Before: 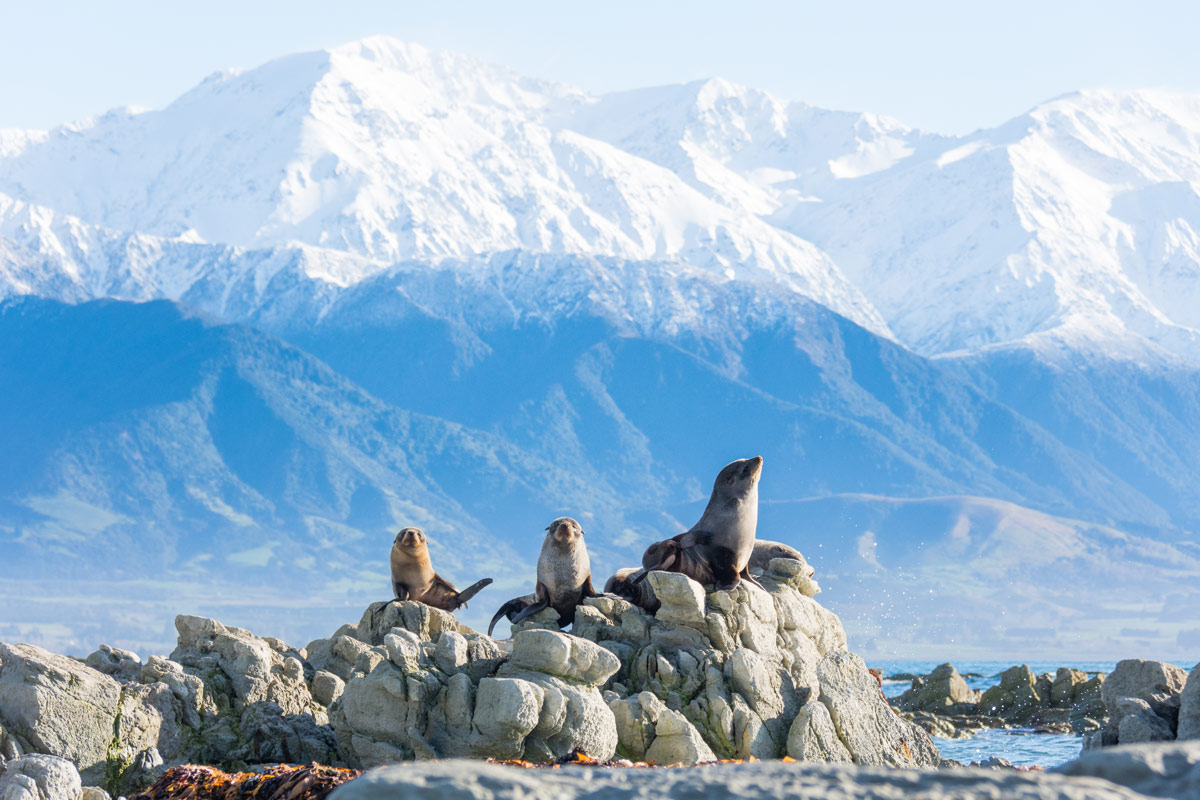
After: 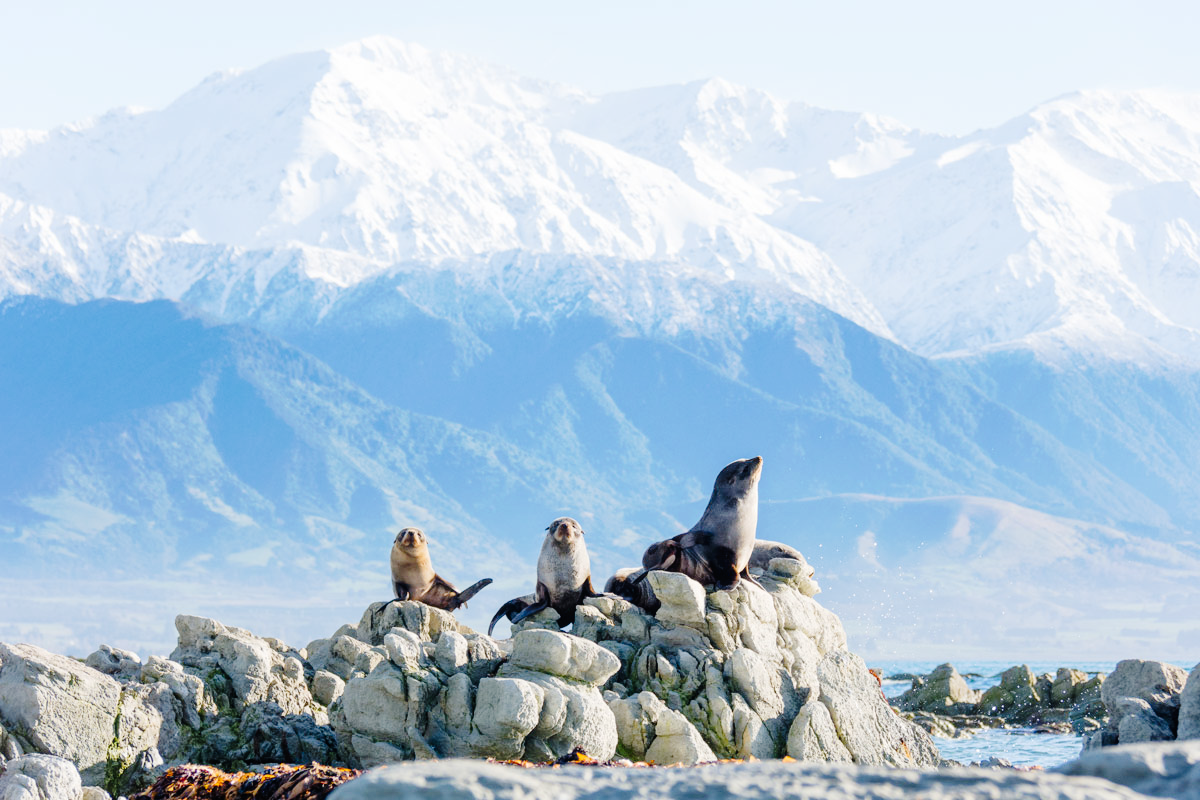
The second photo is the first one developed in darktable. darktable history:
tone curve: curves: ch0 [(0, 0) (0.003, 0.001) (0.011, 0.006) (0.025, 0.012) (0.044, 0.018) (0.069, 0.025) (0.1, 0.045) (0.136, 0.074) (0.177, 0.124) (0.224, 0.196) (0.277, 0.289) (0.335, 0.396) (0.399, 0.495) (0.468, 0.585) (0.543, 0.663) (0.623, 0.728) (0.709, 0.808) (0.801, 0.87) (0.898, 0.932) (1, 1)], preserve colors none
exposure: compensate exposure bias true, compensate highlight preservation false
